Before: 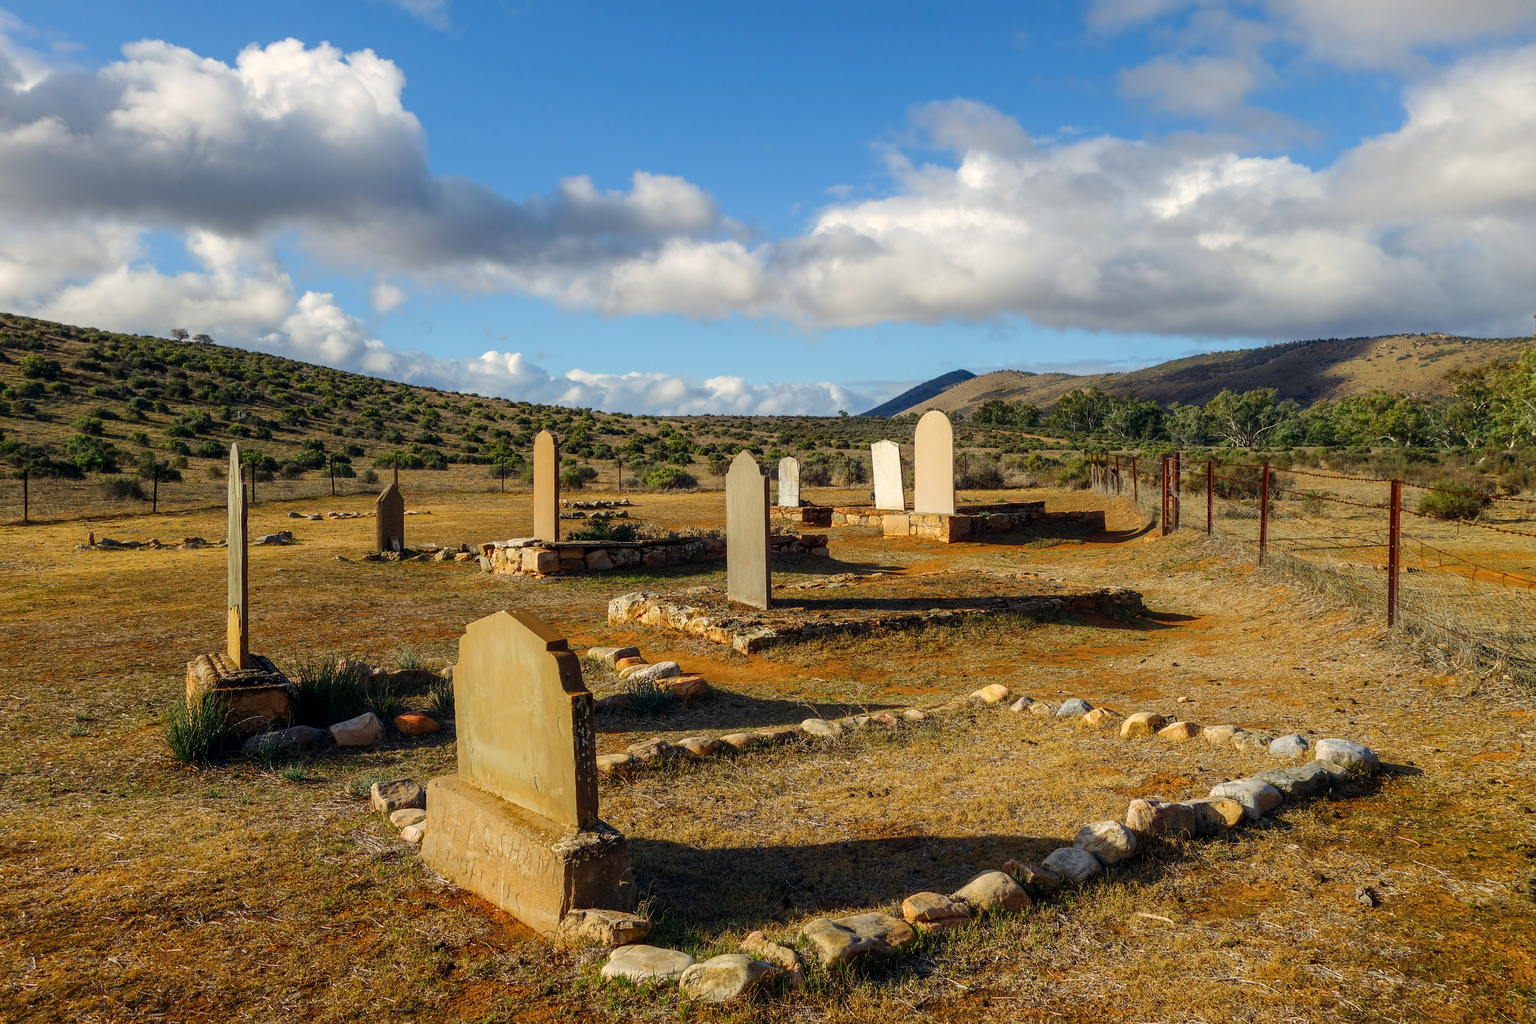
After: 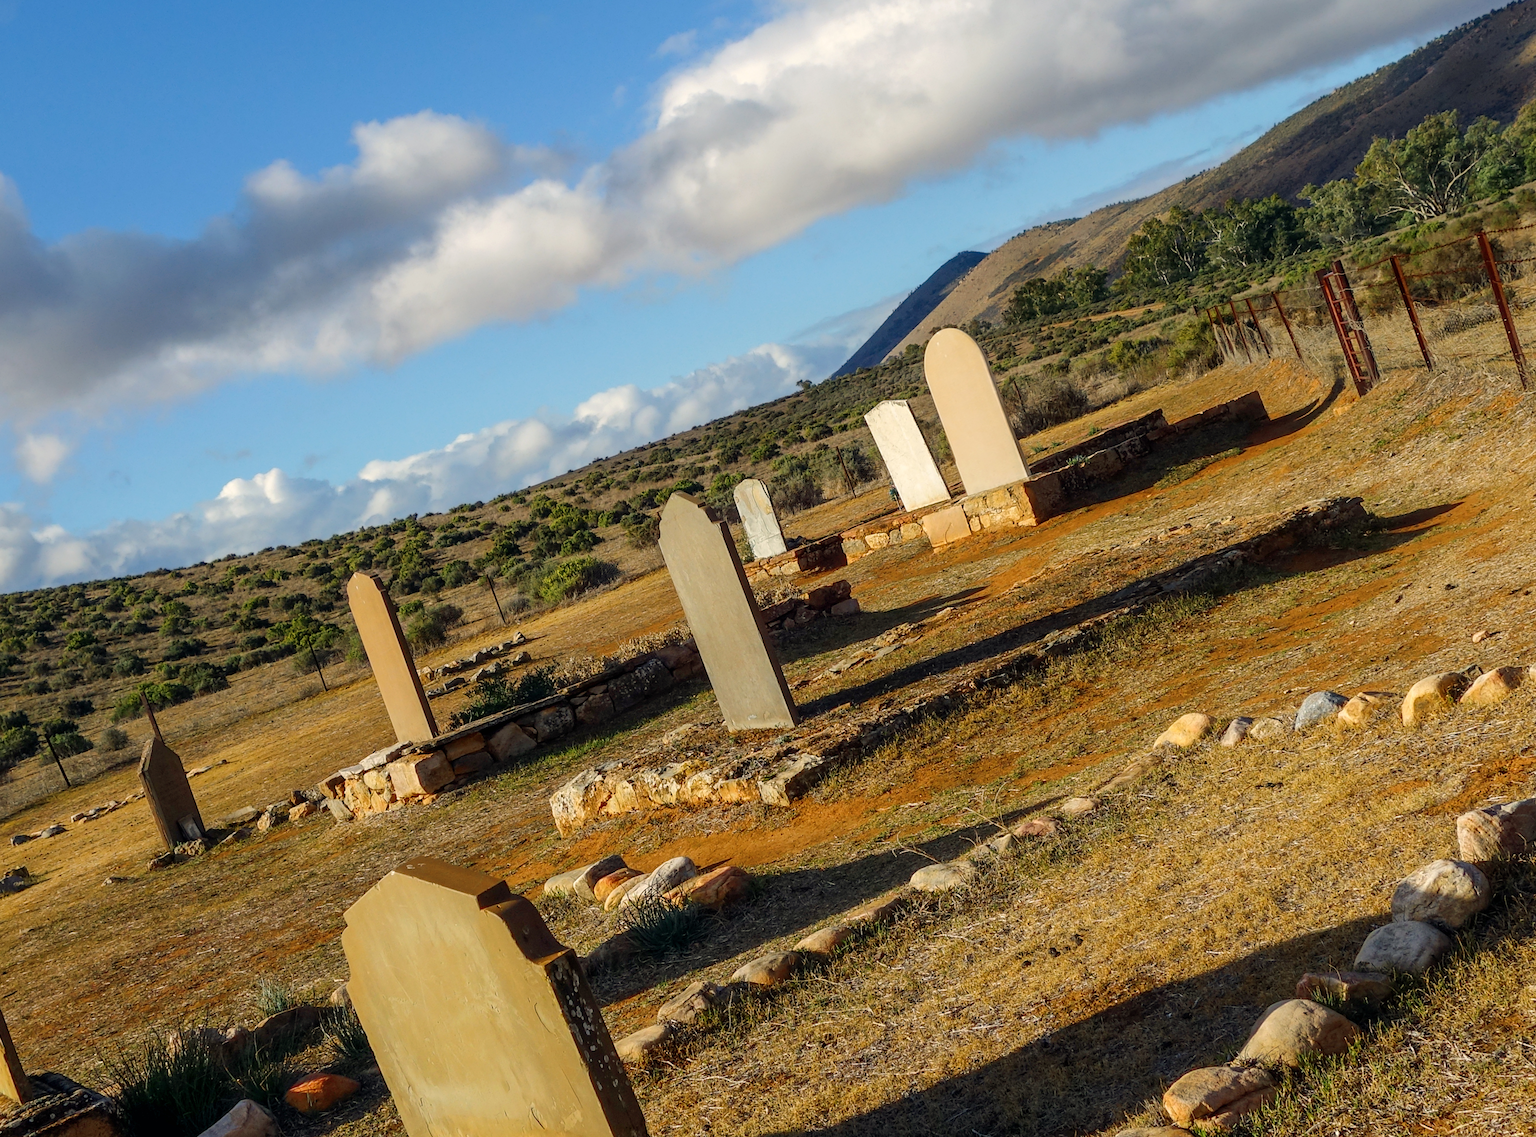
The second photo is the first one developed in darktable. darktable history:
crop and rotate: angle 19.64°, left 6.961%, right 4.025%, bottom 1.127%
